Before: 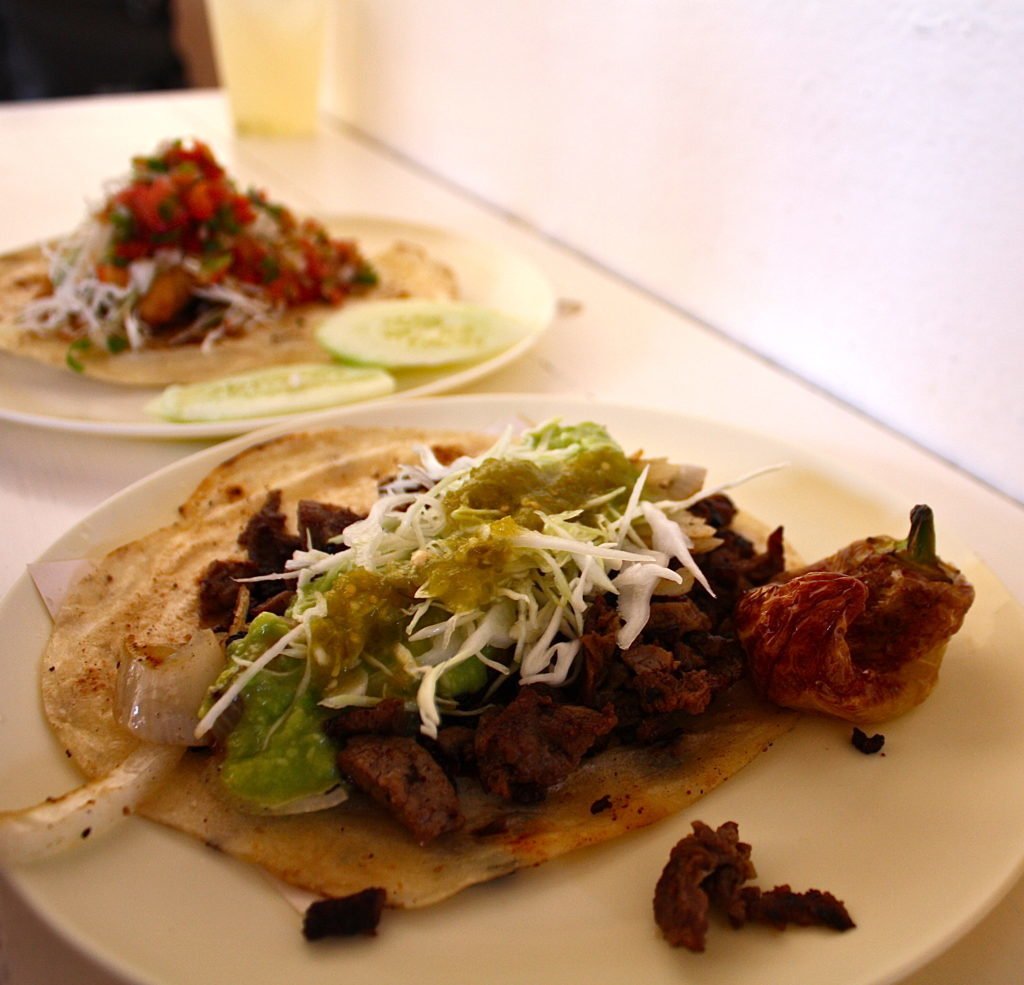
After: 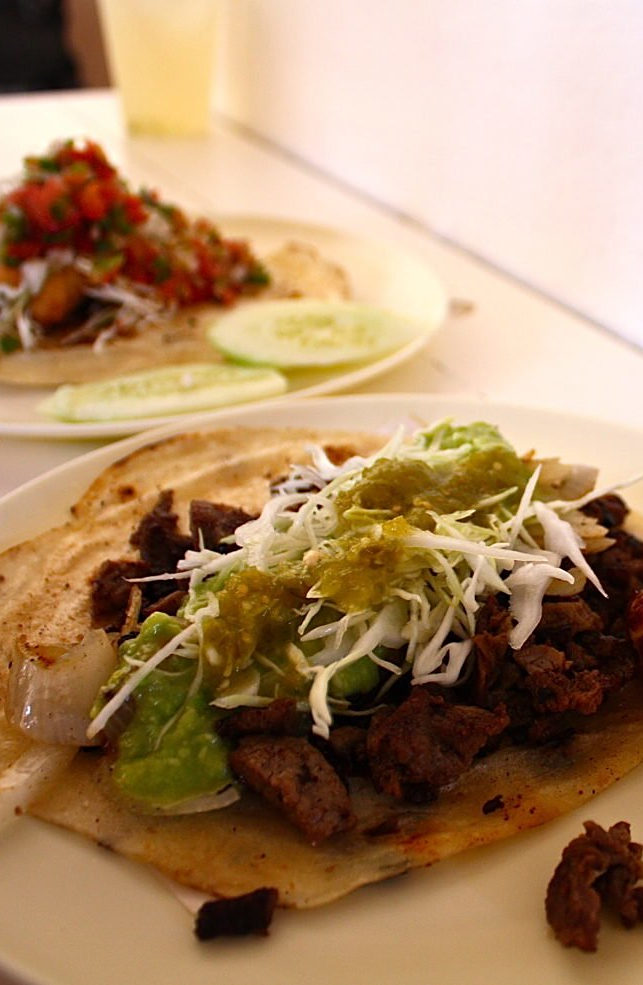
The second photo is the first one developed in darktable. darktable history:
sharpen: amount 0.2
crop: left 10.644%, right 26.528%
